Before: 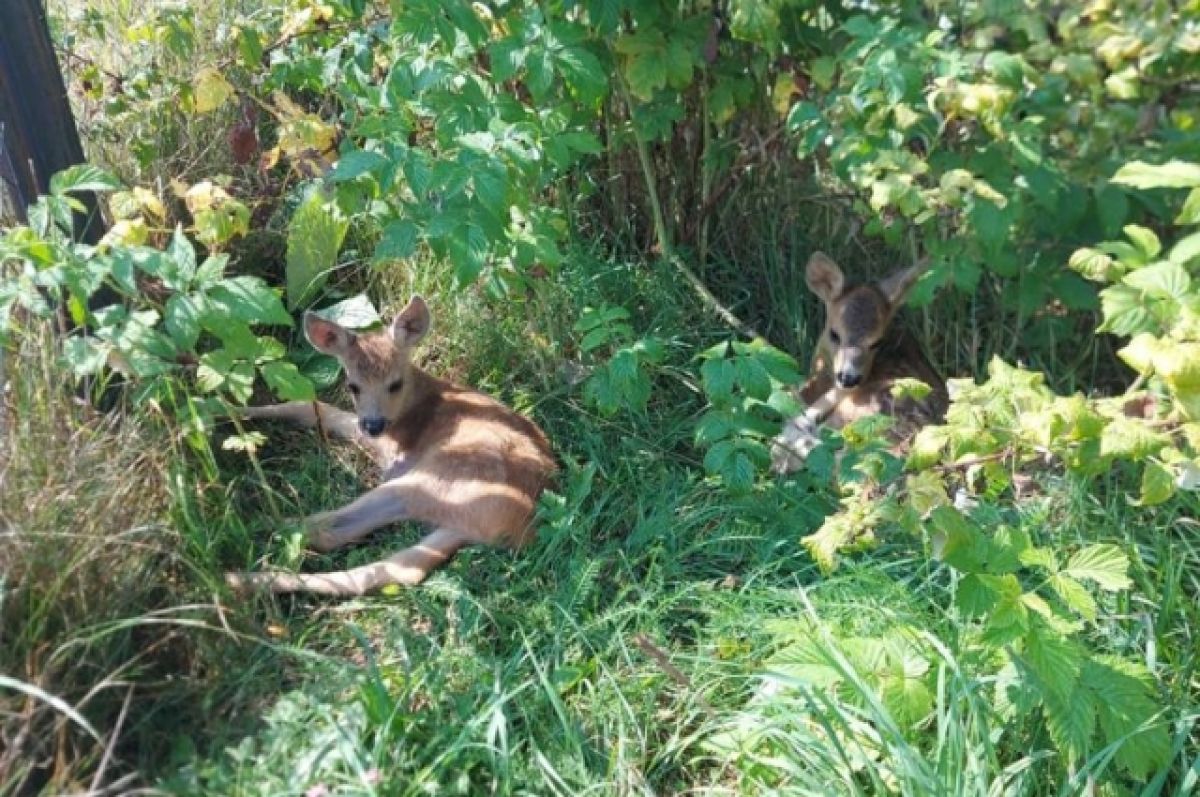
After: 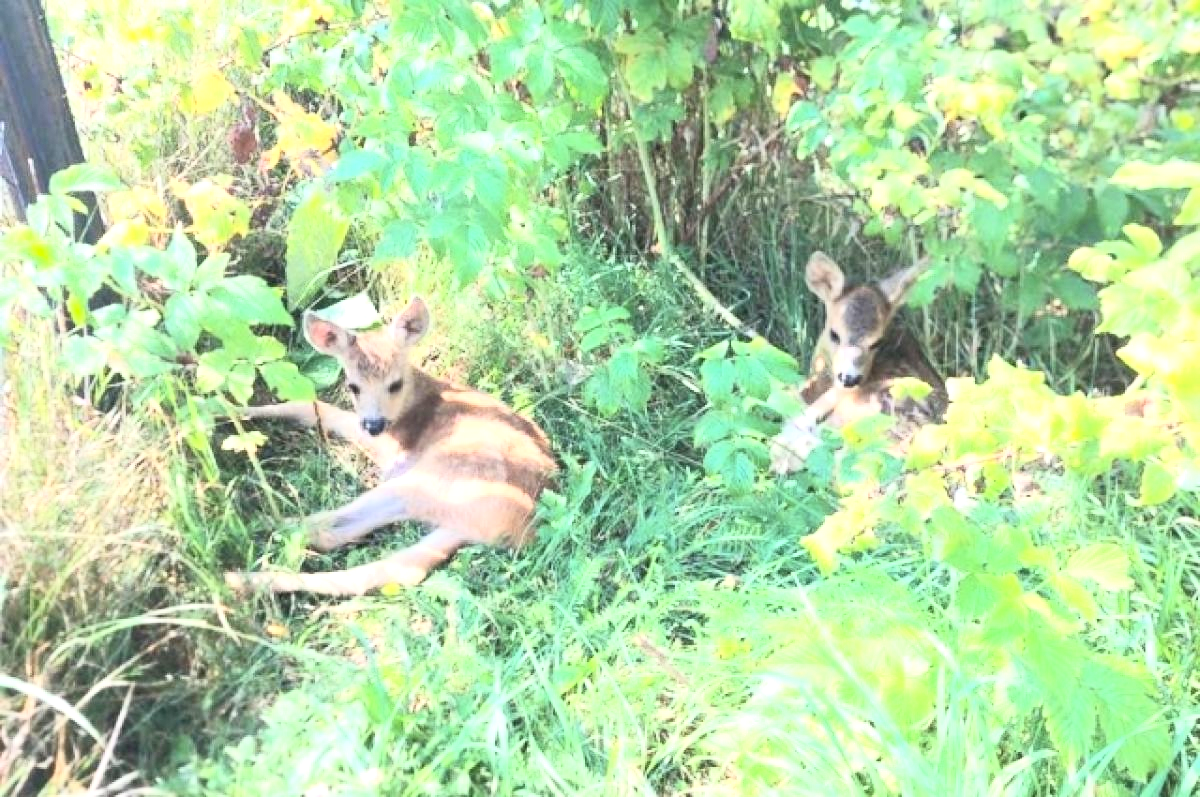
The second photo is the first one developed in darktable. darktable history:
exposure: black level correction 0, exposure 1.1 EV, compensate exposure bias true, compensate highlight preservation false
contrast brightness saturation: contrast 0.39, brightness 0.53
